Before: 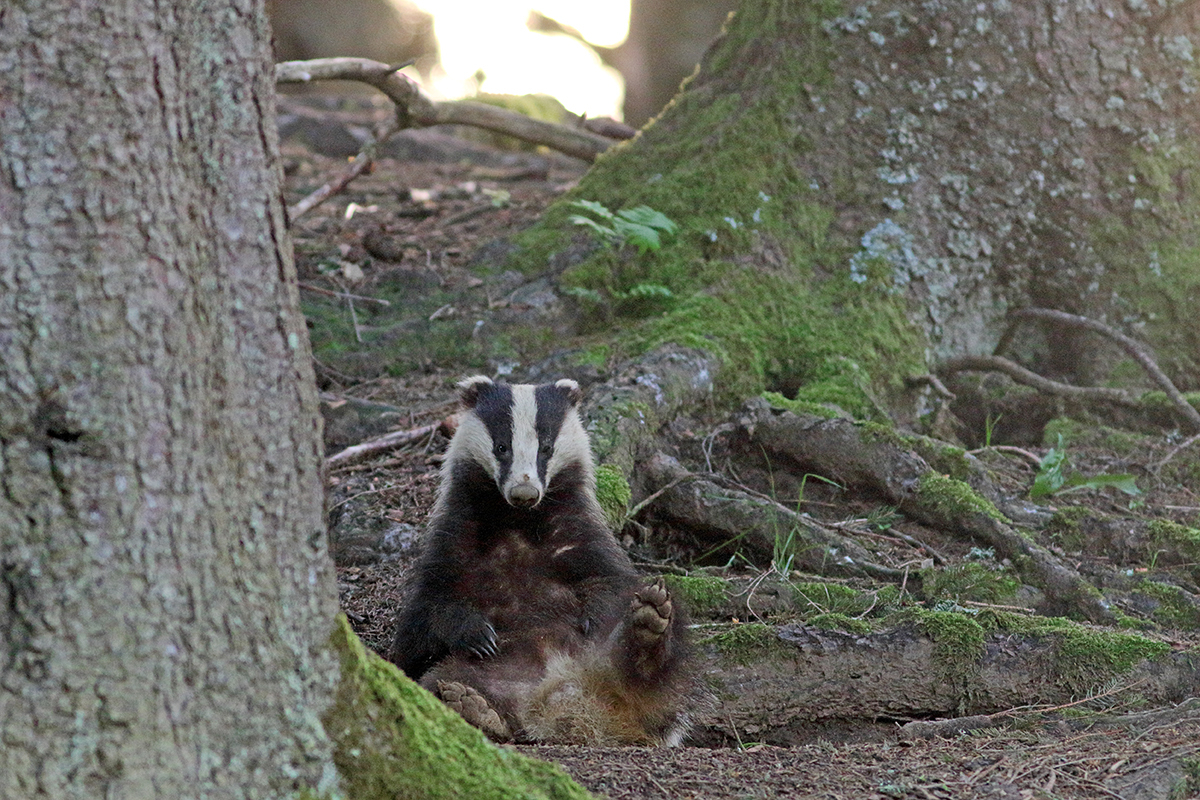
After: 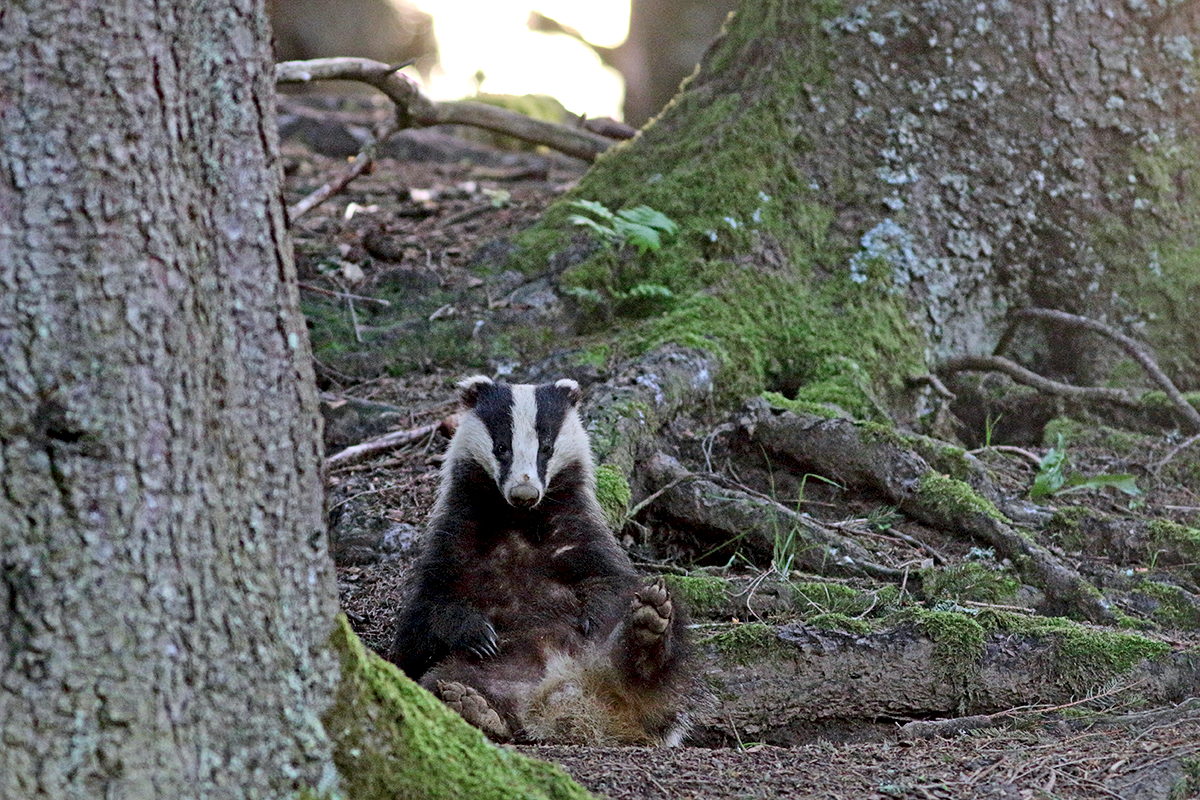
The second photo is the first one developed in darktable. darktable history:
white balance: red 0.984, blue 1.059
haze removal: compatibility mode true, adaptive false
local contrast: mode bilateral grid, contrast 25, coarseness 60, detail 151%, midtone range 0.2
